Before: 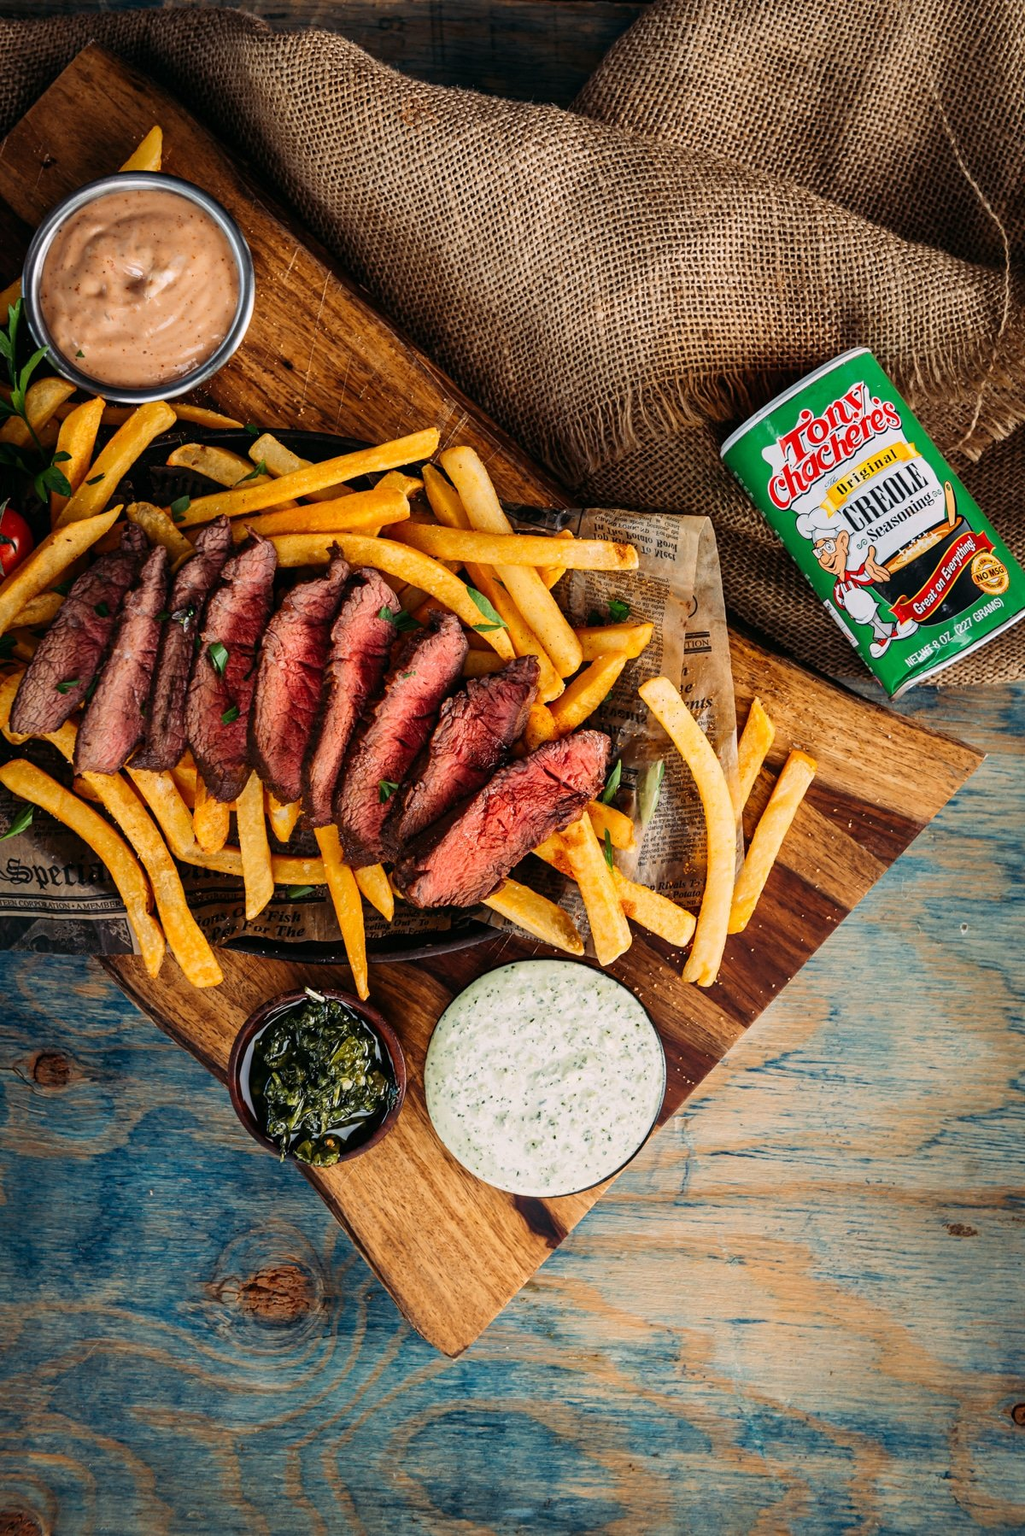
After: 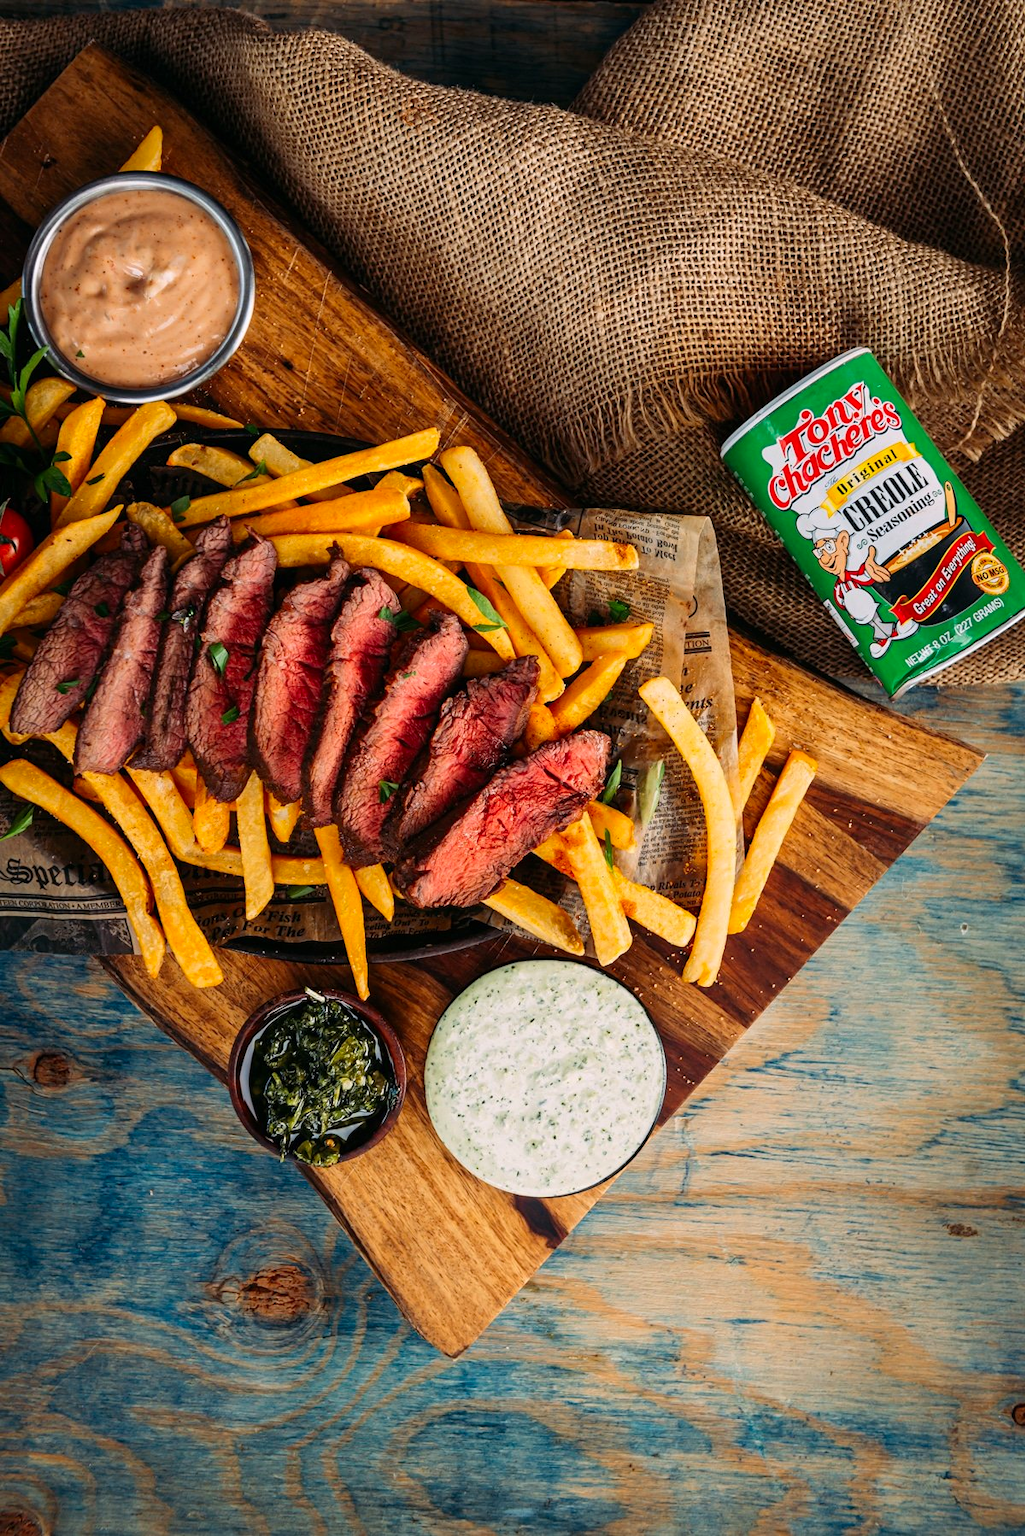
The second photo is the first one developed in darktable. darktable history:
contrast brightness saturation: saturation 0.126
